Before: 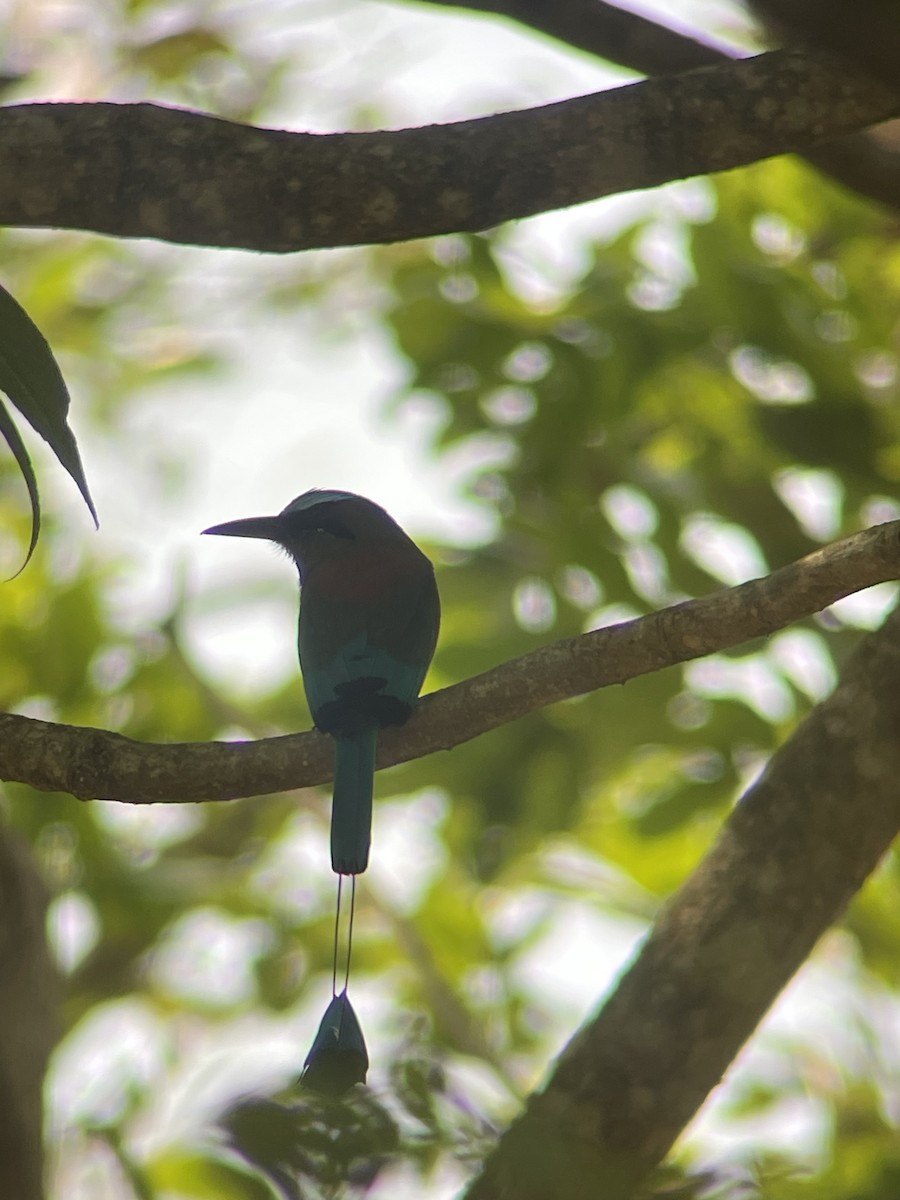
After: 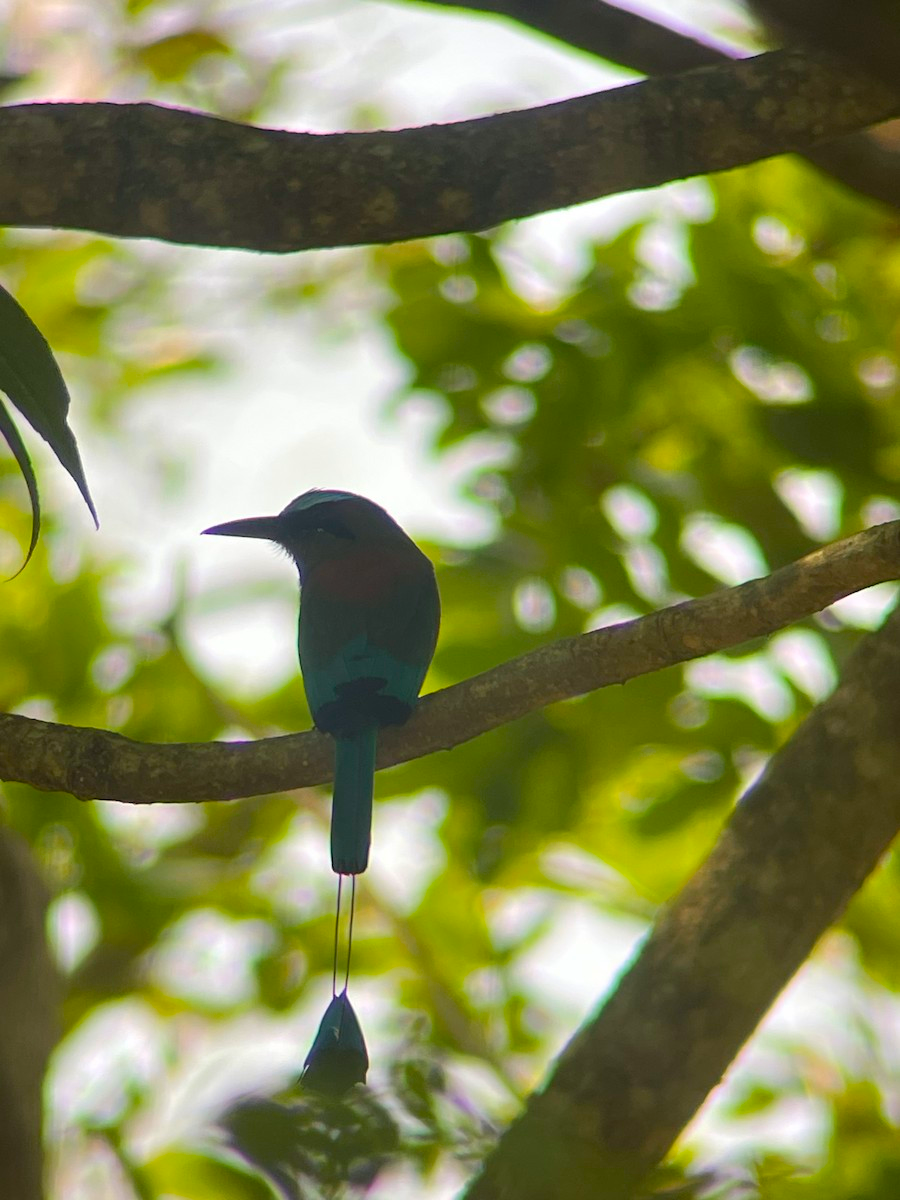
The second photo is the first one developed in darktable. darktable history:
color balance rgb: shadows lift › luminance -4.777%, shadows lift › chroma 1.079%, shadows lift › hue 219.17°, power › hue 329.46°, perceptual saturation grading › global saturation 31.279%
